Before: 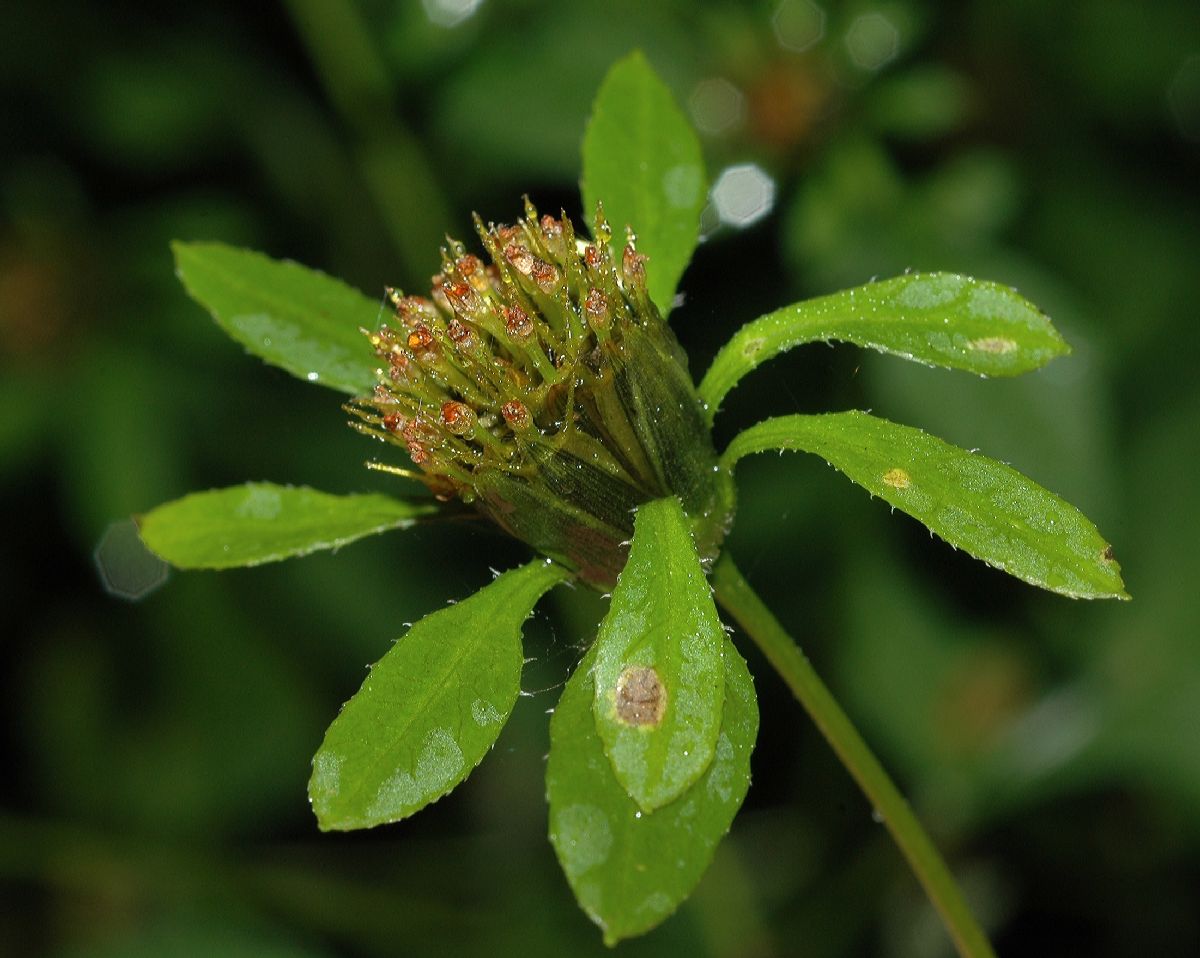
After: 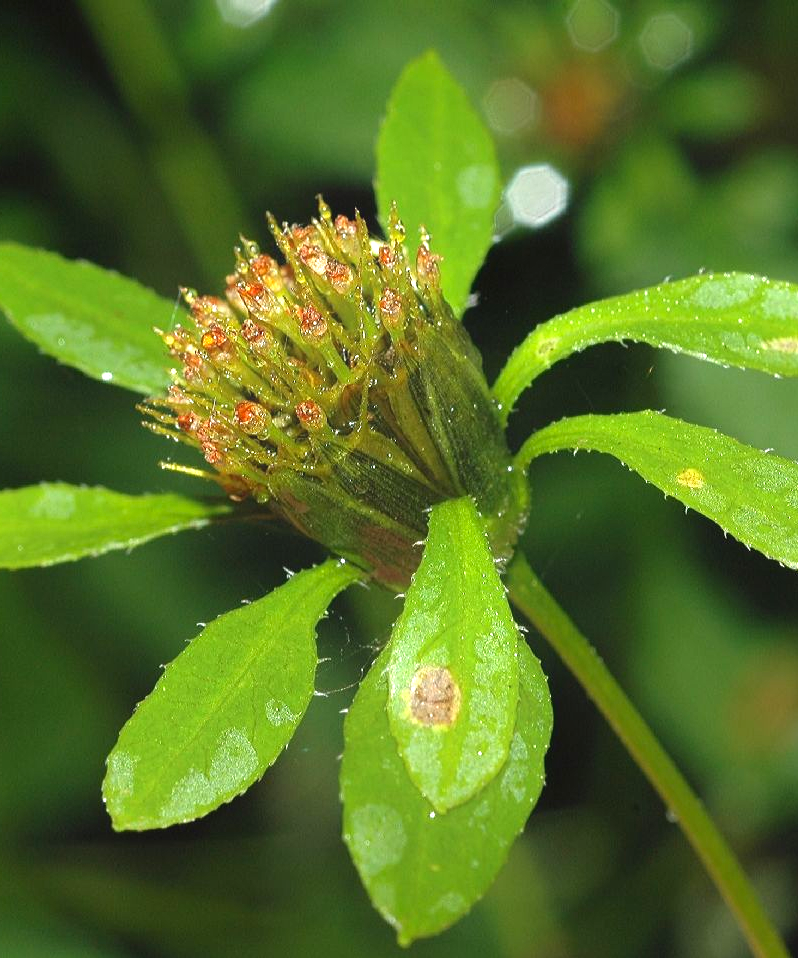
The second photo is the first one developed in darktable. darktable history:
contrast equalizer: octaves 7, y [[0.439, 0.44, 0.442, 0.457, 0.493, 0.498], [0.5 ×6], [0.5 ×6], [0 ×6], [0 ×6]]
crop: left 17.223%, right 16.269%
exposure: black level correction 0, exposure 1.097 EV, compensate highlight preservation false
